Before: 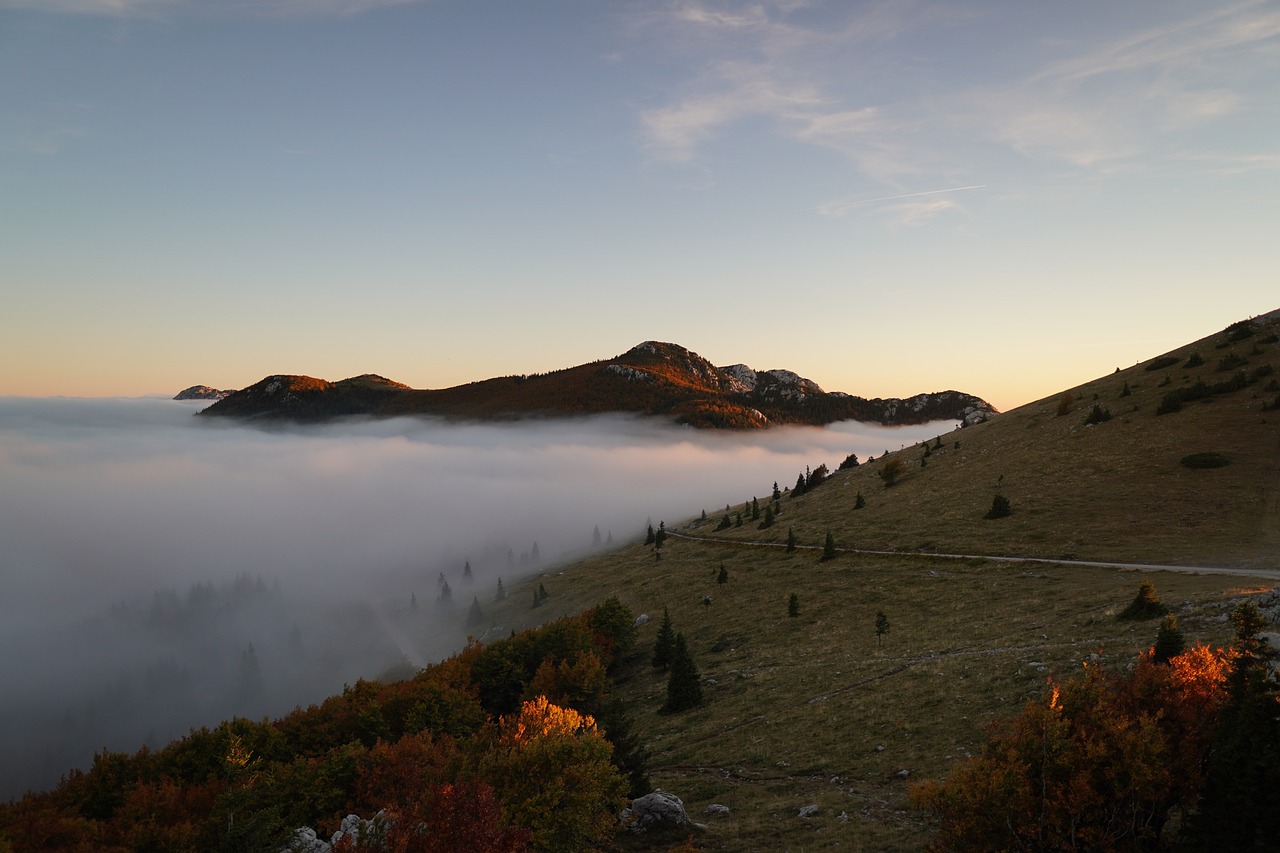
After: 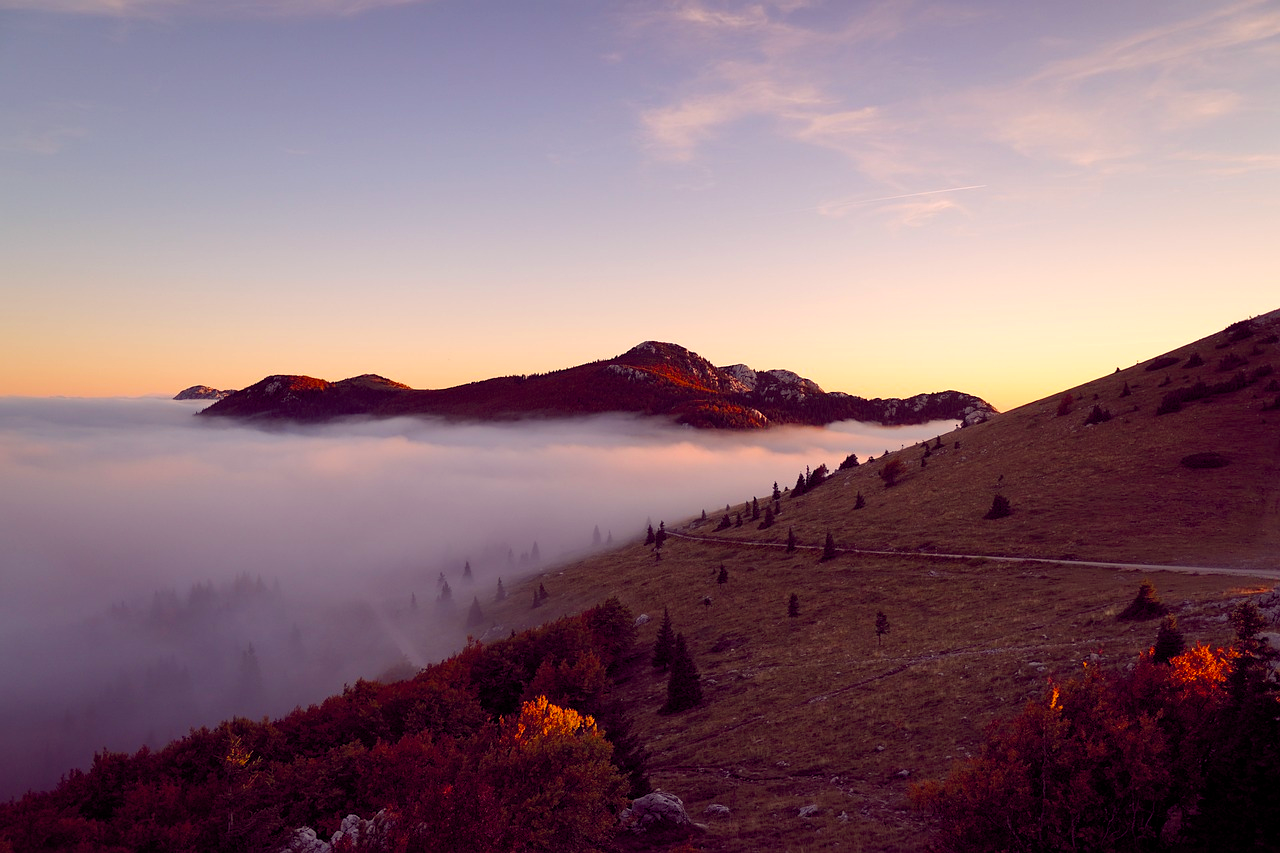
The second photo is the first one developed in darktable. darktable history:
exposure: black level correction 0.001, exposure 0.191 EV, compensate highlight preservation false
color balance rgb: shadows lift › chroma 6.43%, shadows lift › hue 305.74°, highlights gain › chroma 2.43%, highlights gain › hue 35.74°, global offset › chroma 0.28%, global offset › hue 320.29°, linear chroma grading › global chroma 5.5%, perceptual saturation grading › global saturation 30%, contrast 5.15%
